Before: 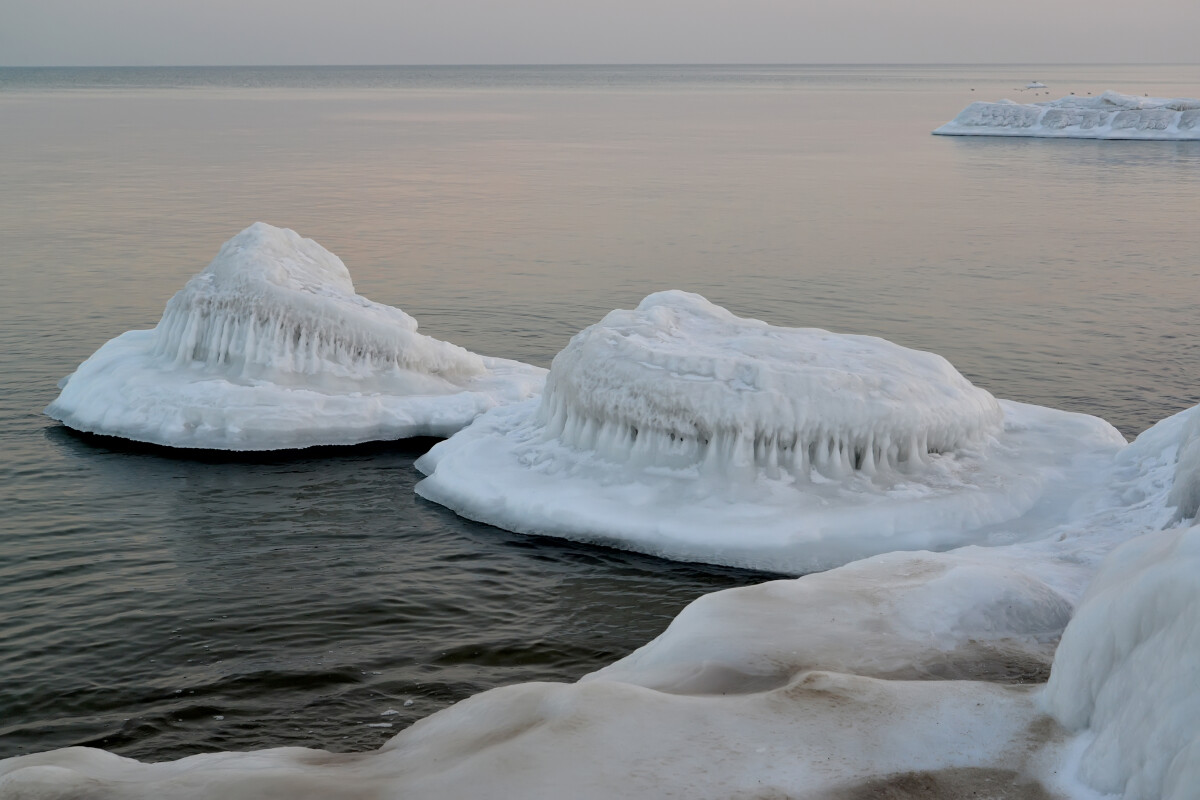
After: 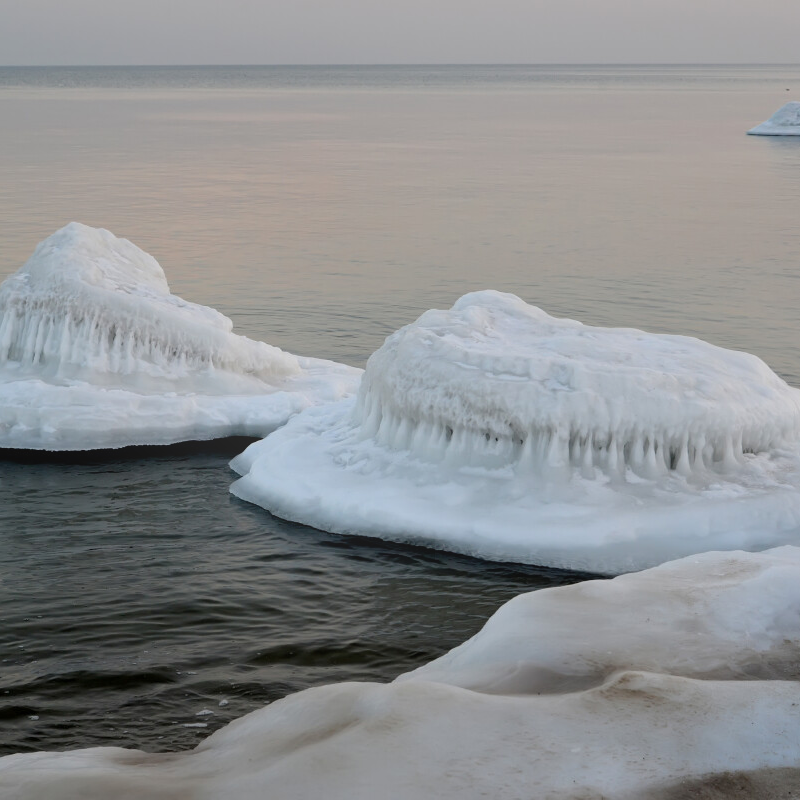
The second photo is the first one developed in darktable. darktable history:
bloom: threshold 82.5%, strength 16.25%
crop and rotate: left 15.446%, right 17.836%
